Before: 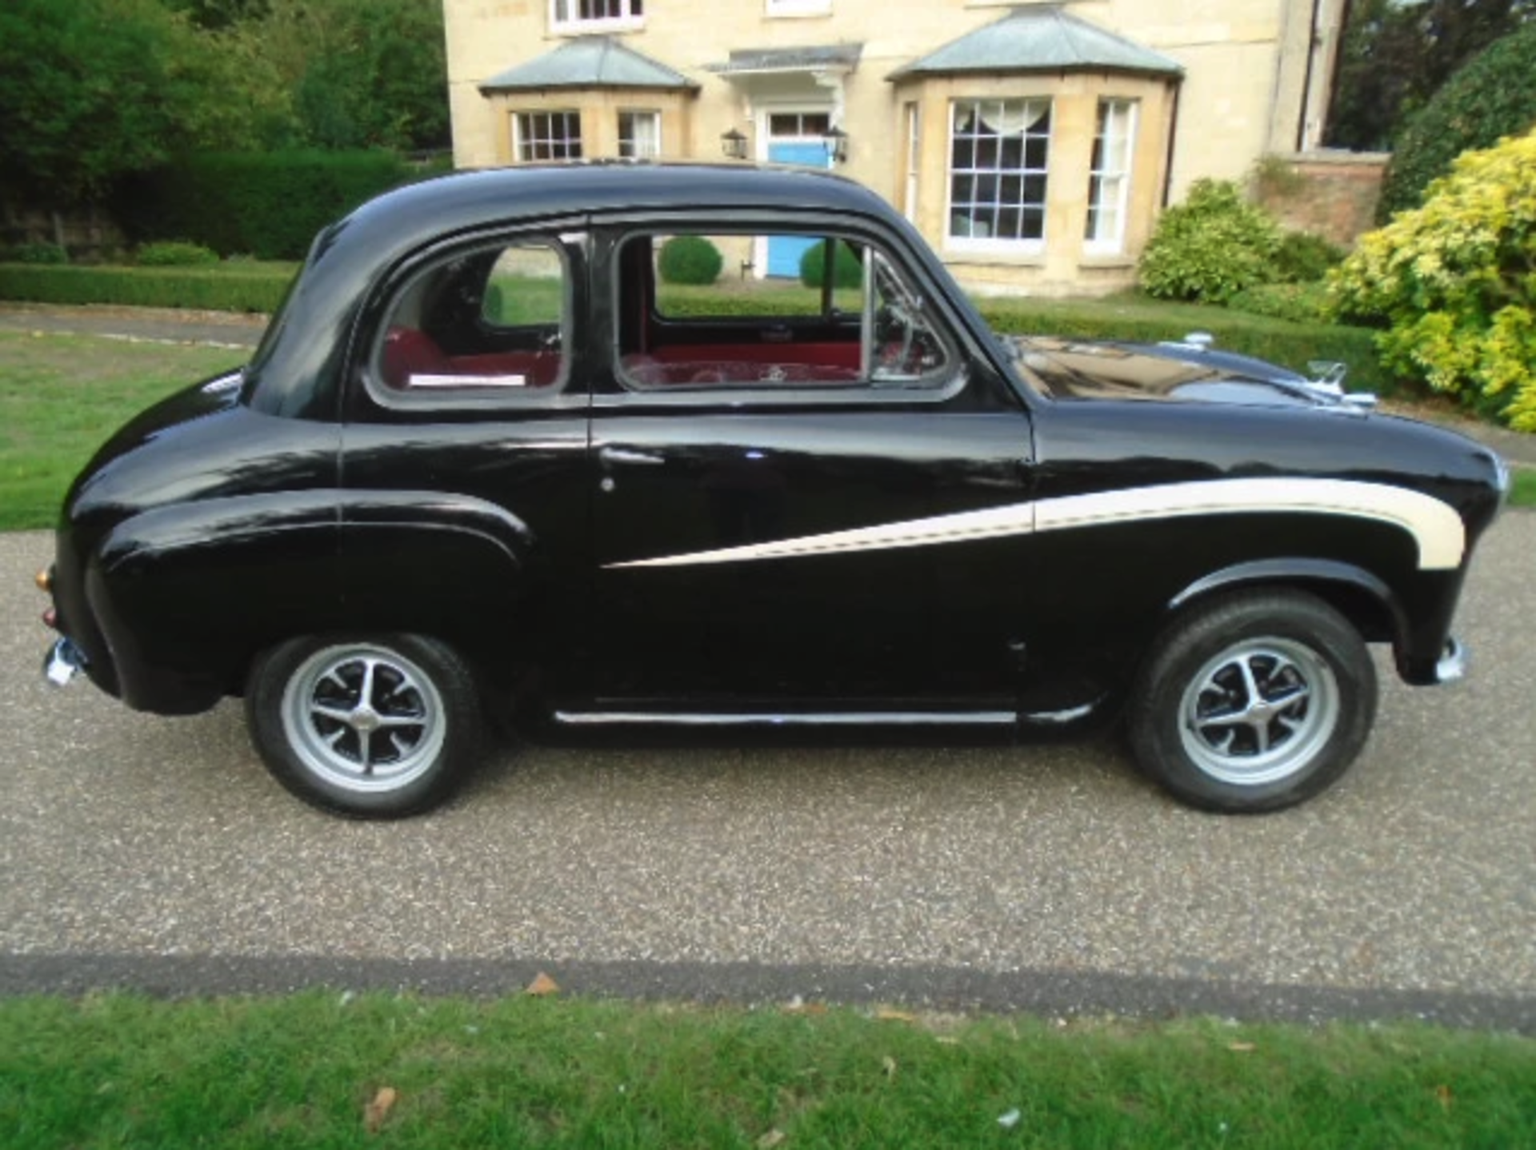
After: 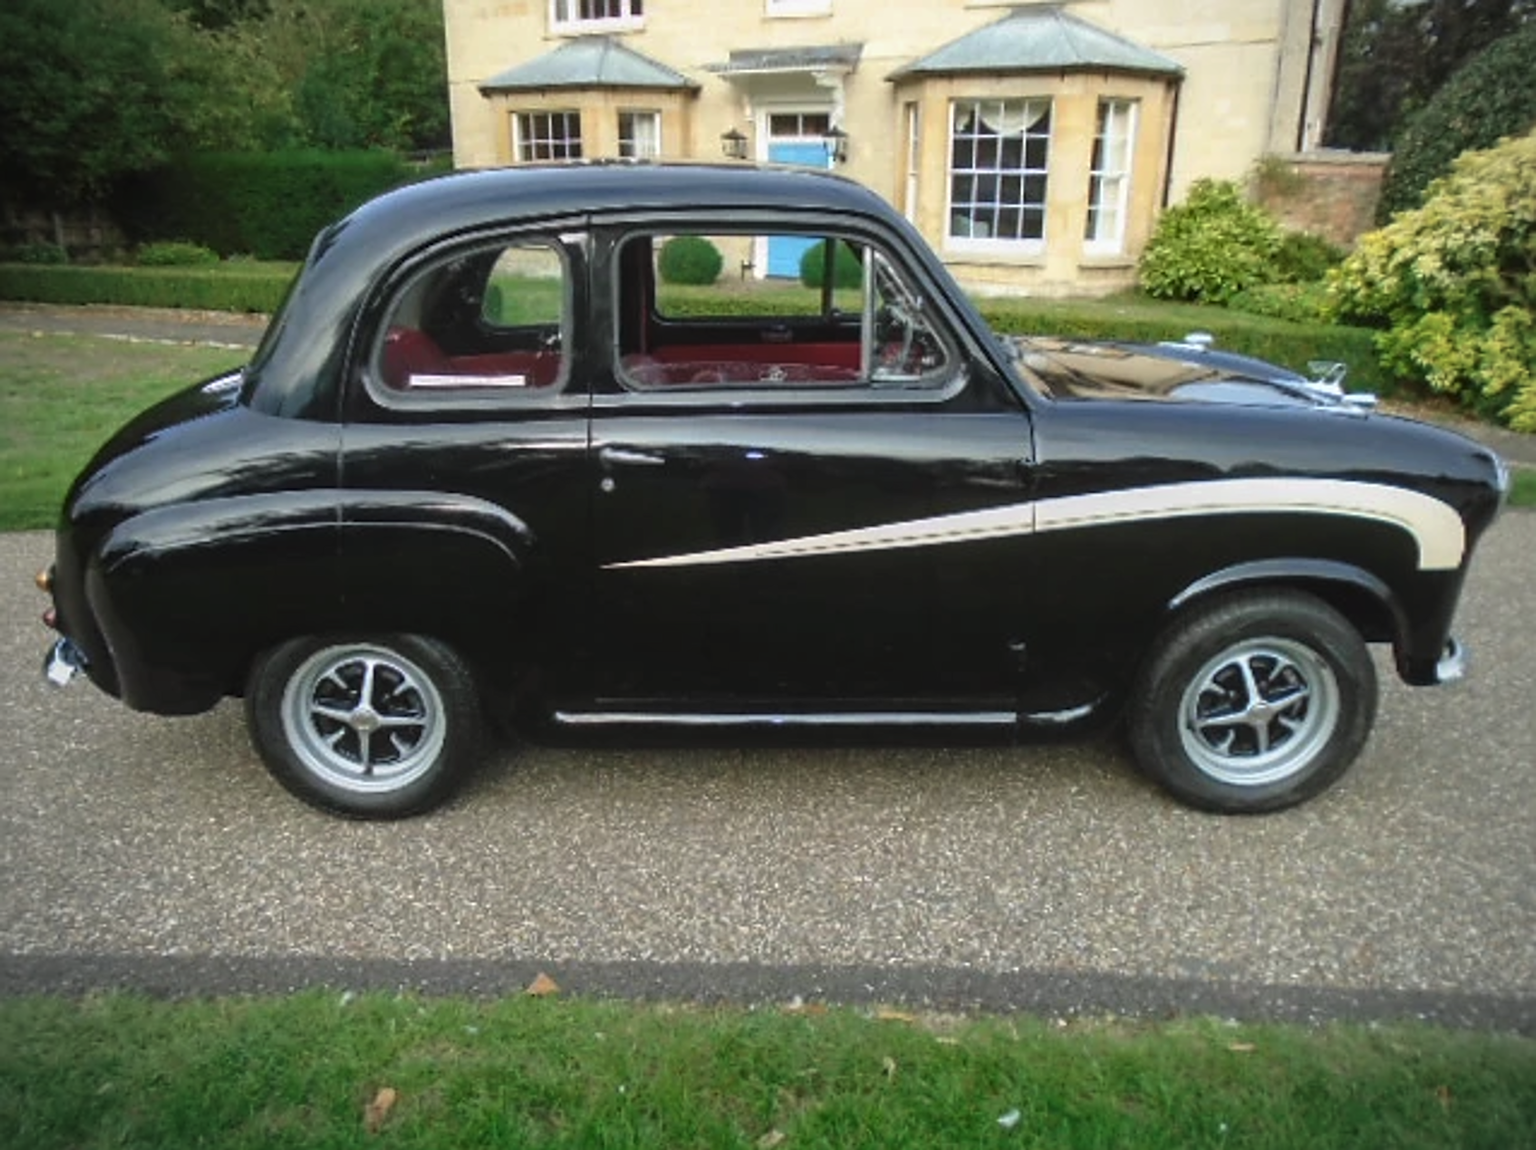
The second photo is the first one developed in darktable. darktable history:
local contrast: detail 110%
sharpen: radius 2.533, amount 0.62
vignetting: on, module defaults
